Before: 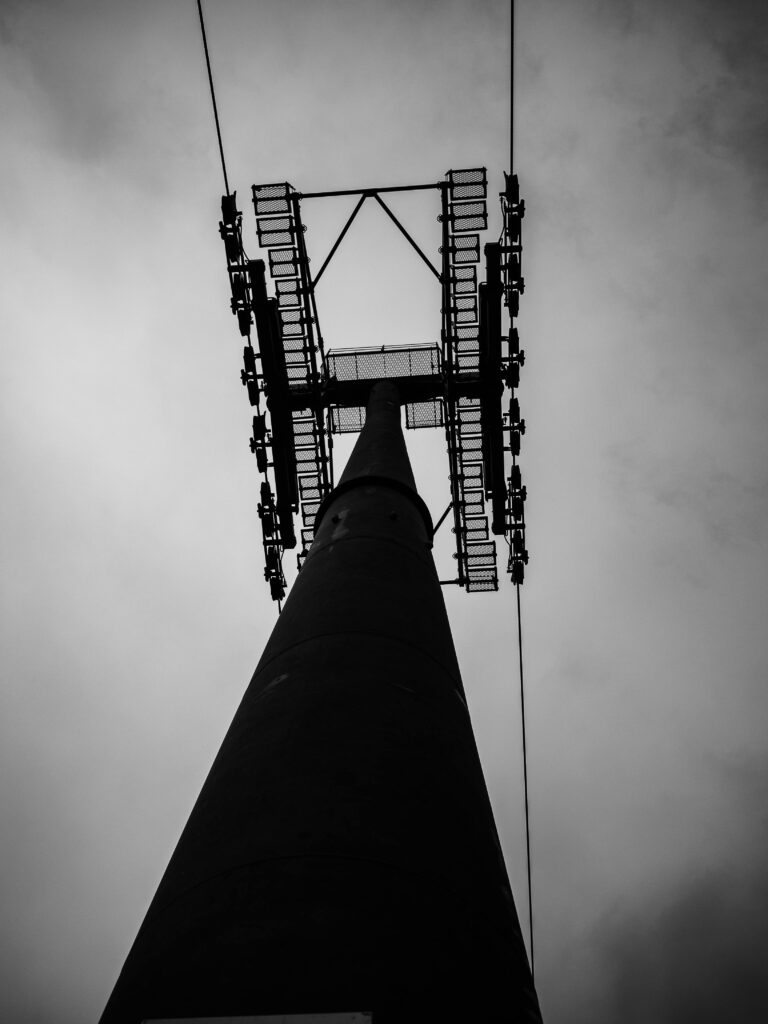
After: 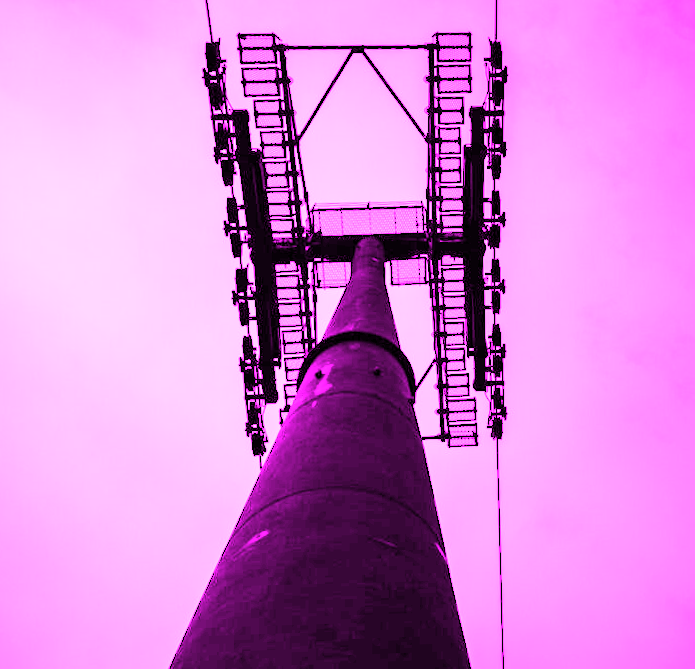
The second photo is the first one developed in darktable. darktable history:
rotate and perspective: rotation 0.679°, lens shift (horizontal) 0.136, crop left 0.009, crop right 0.991, crop top 0.078, crop bottom 0.95
crop: left 5.596%, top 10.314%, right 3.534%, bottom 19.395%
white balance: red 8, blue 8
